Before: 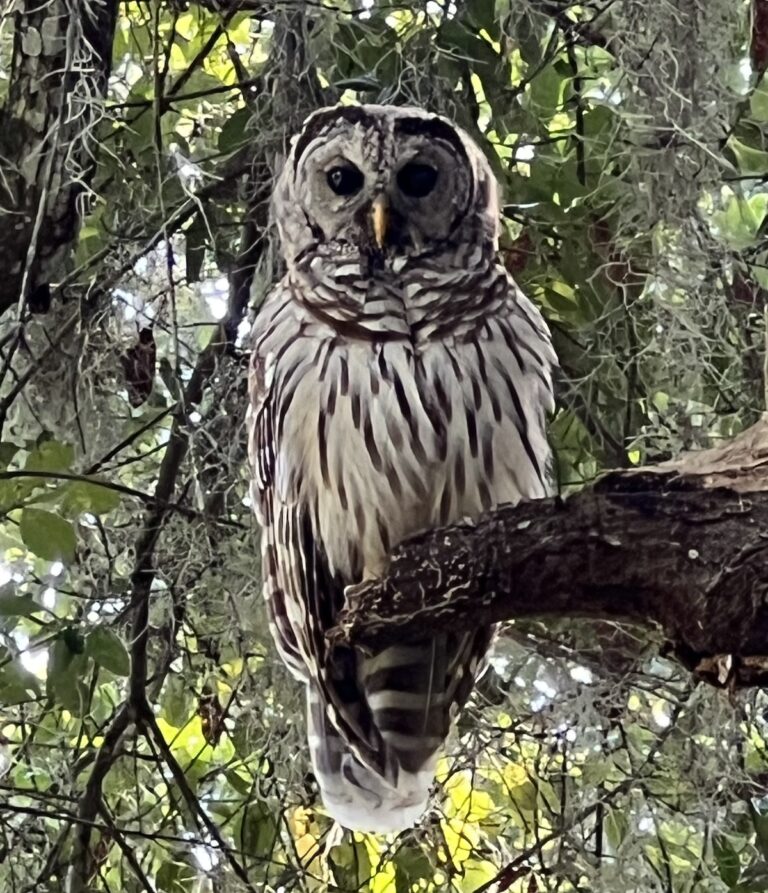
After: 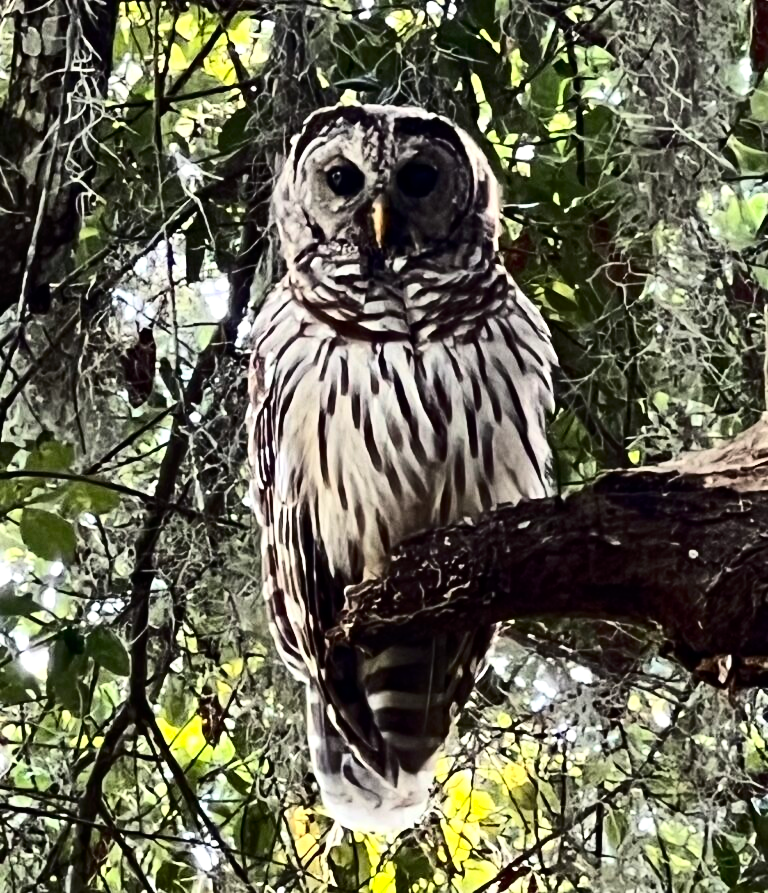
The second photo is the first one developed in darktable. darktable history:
contrast brightness saturation: contrast 0.28
tone equalizer: -8 EV -0.417 EV, -7 EV -0.389 EV, -6 EV -0.333 EV, -5 EV -0.222 EV, -3 EV 0.222 EV, -2 EV 0.333 EV, -1 EV 0.389 EV, +0 EV 0.417 EV, edges refinement/feathering 500, mask exposure compensation -1.57 EV, preserve details no
